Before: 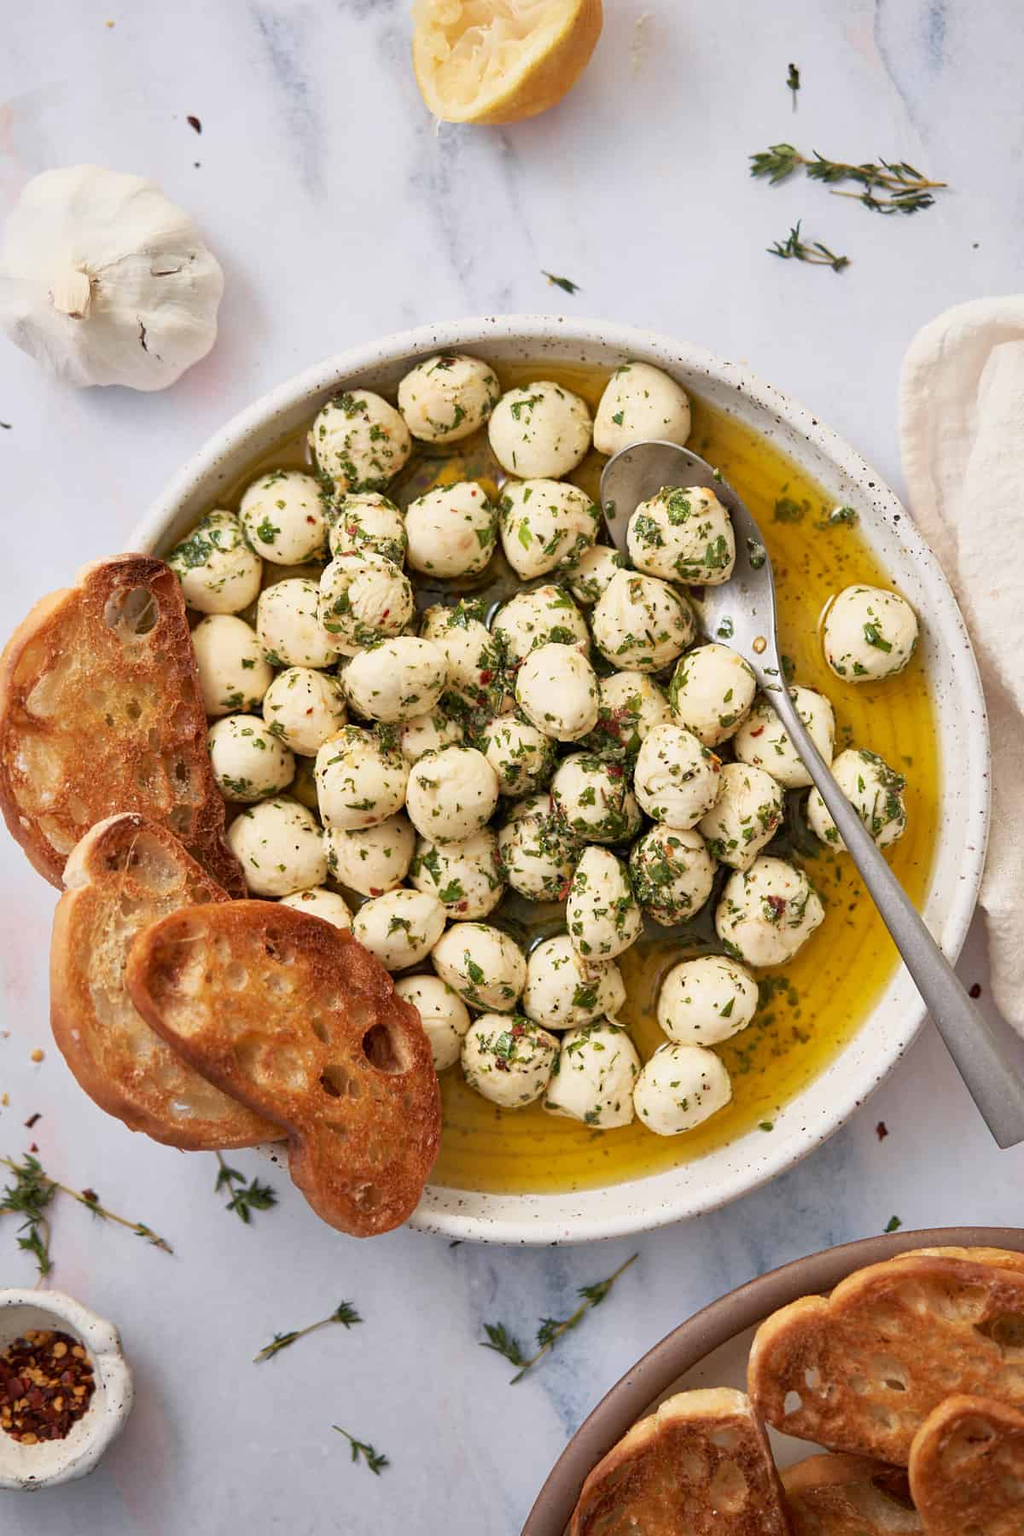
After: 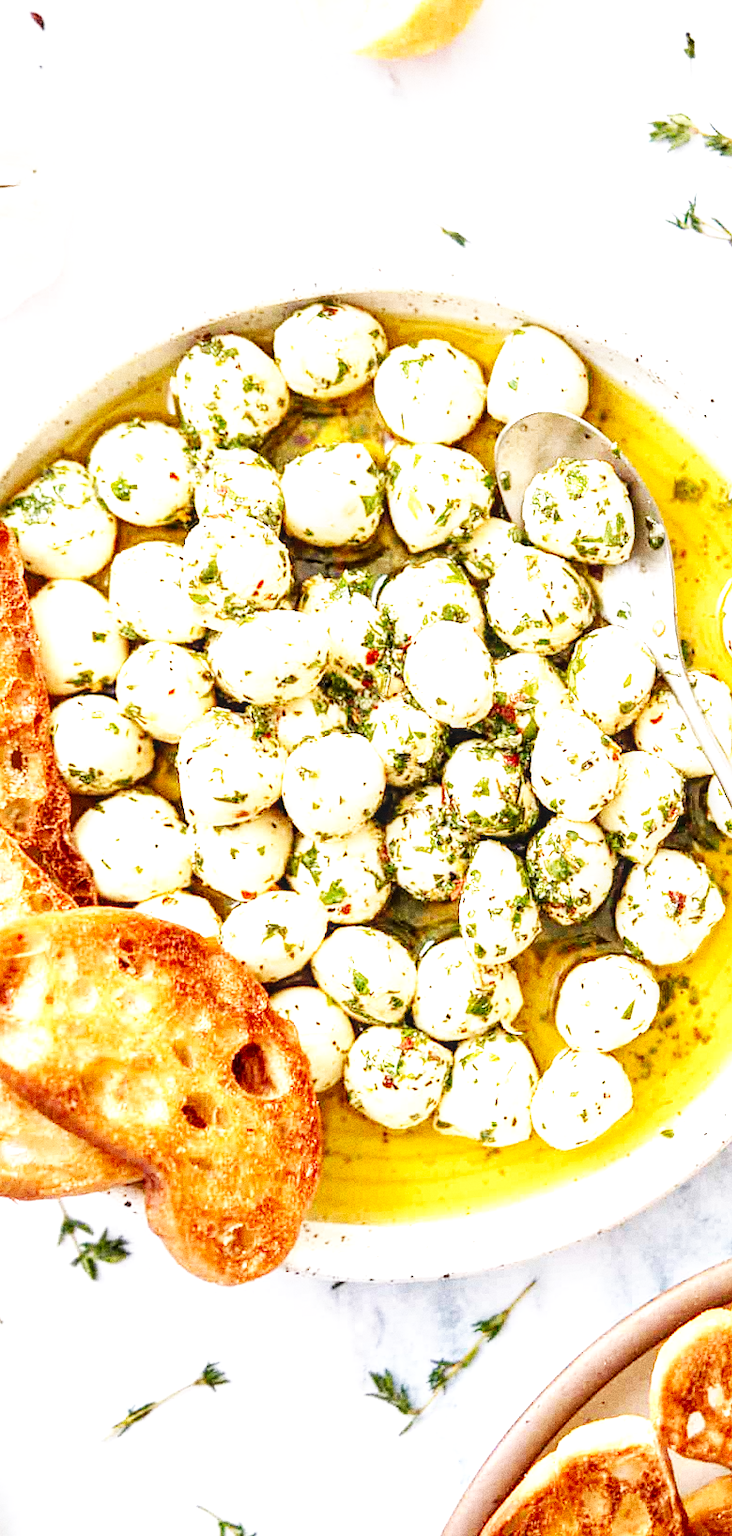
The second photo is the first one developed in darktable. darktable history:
grain: coarseness 0.09 ISO, strength 40%
crop and rotate: left 18.442%, right 15.508%
local contrast: detail 130%
contrast brightness saturation: contrast 0.03, brightness -0.04
base curve: curves: ch0 [(0, 0) (0.007, 0.004) (0.027, 0.03) (0.046, 0.07) (0.207, 0.54) (0.442, 0.872) (0.673, 0.972) (1, 1)], preserve colors none
rotate and perspective: rotation -0.013°, lens shift (vertical) -0.027, lens shift (horizontal) 0.178, crop left 0.016, crop right 0.989, crop top 0.082, crop bottom 0.918
exposure: black level correction 0, exposure 1.1 EV, compensate exposure bias true, compensate highlight preservation false
